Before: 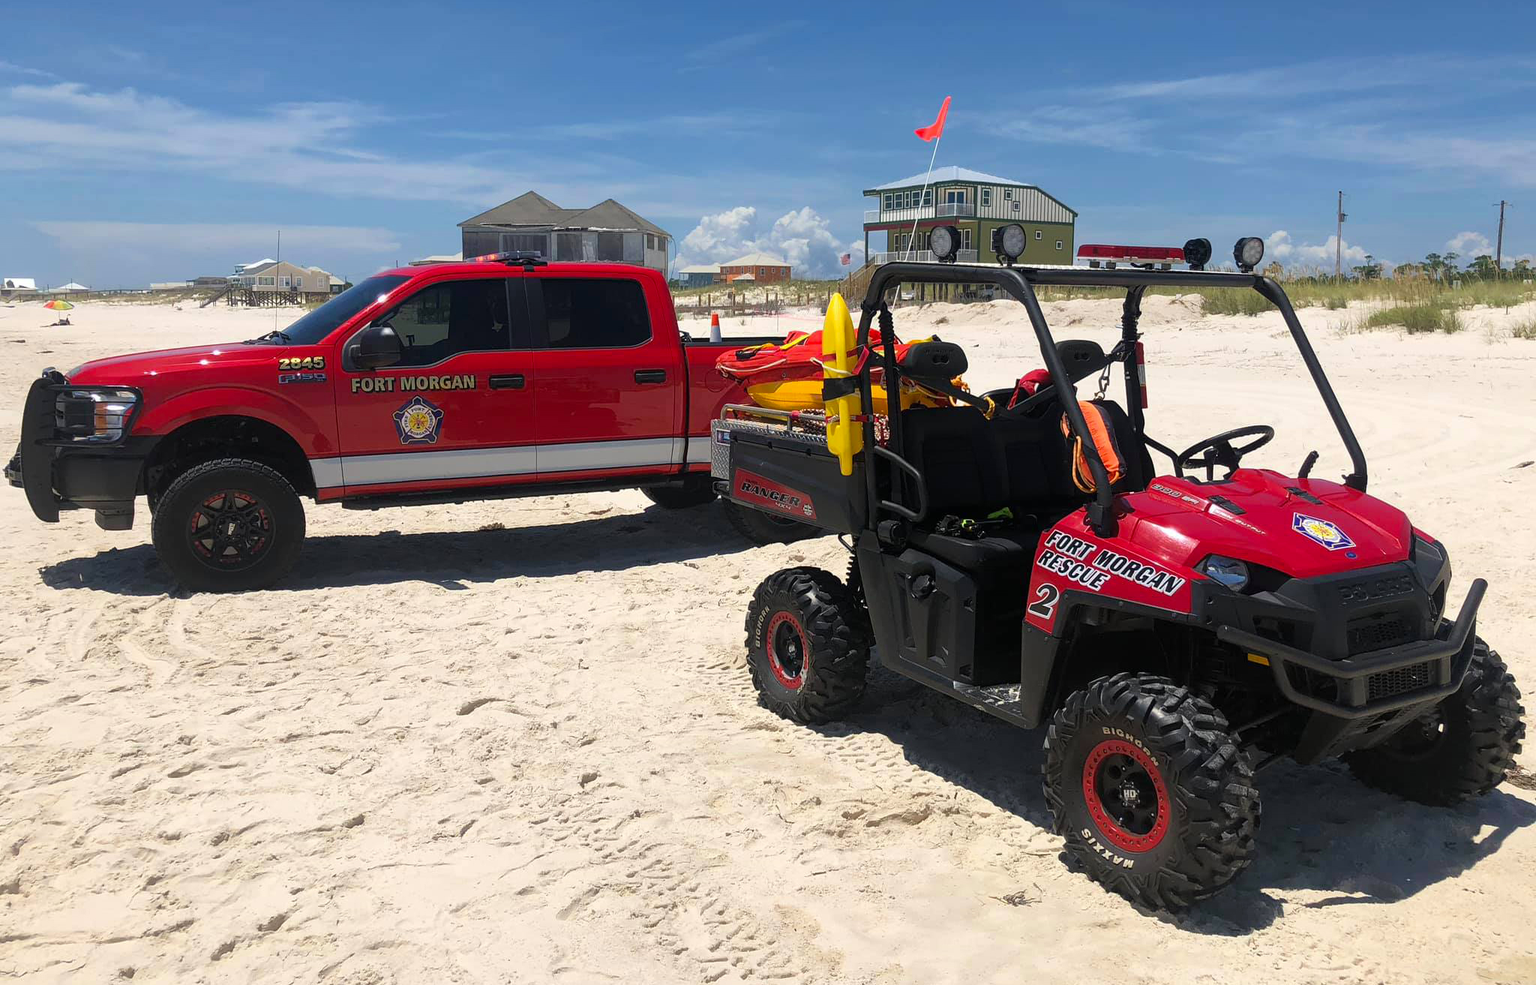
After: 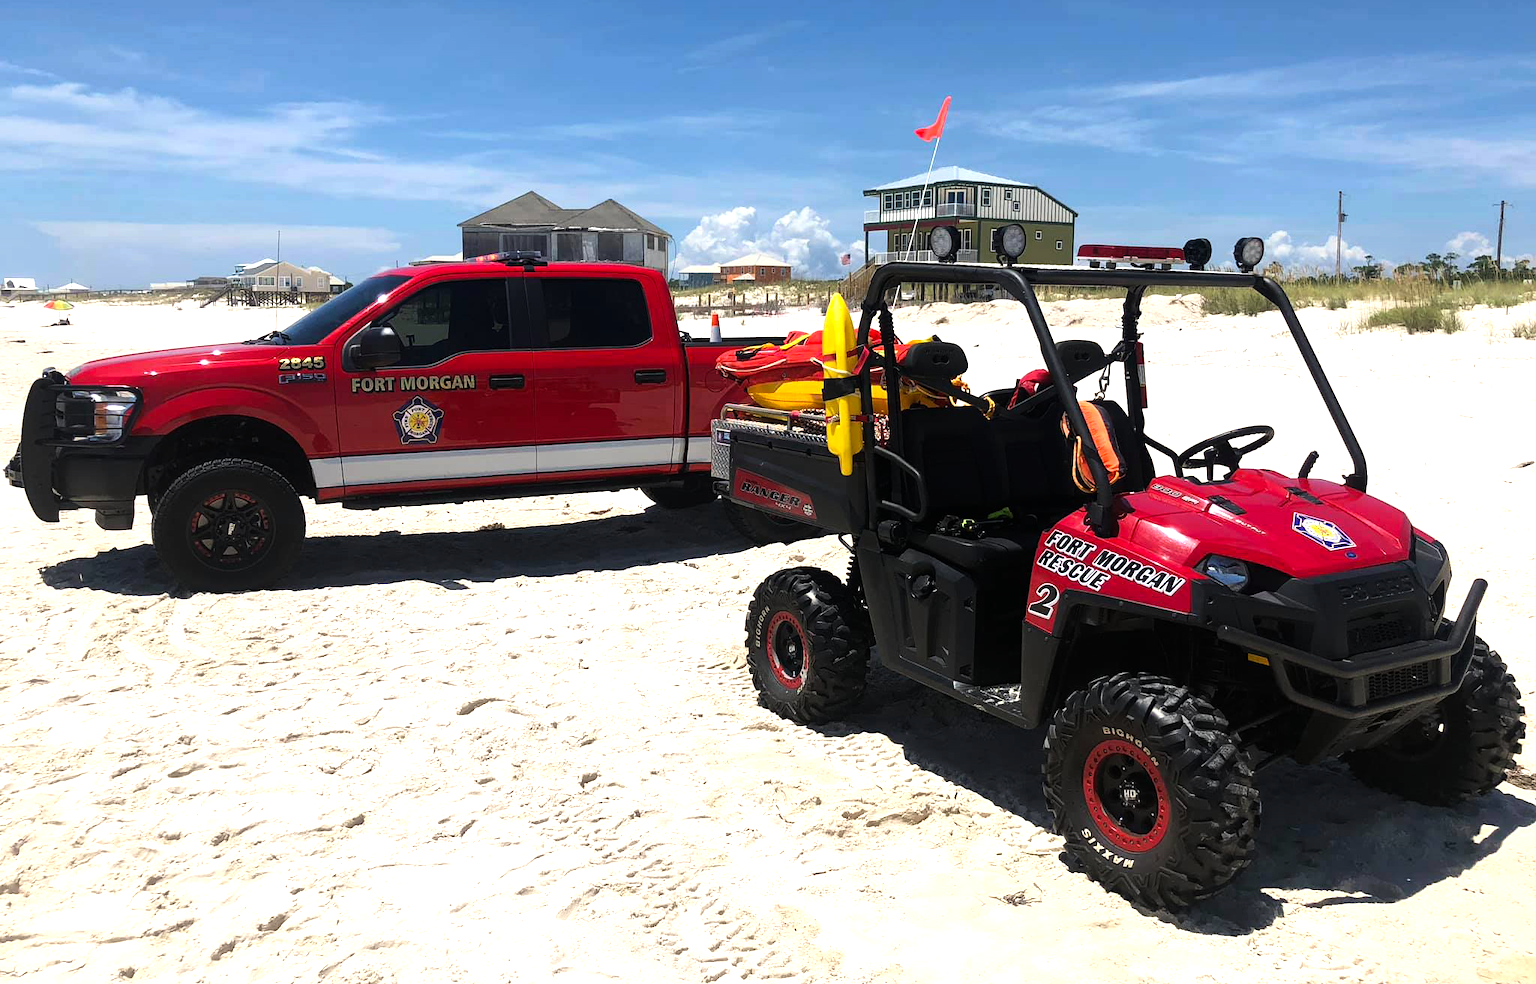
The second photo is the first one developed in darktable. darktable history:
tone equalizer: -8 EV -0.722 EV, -7 EV -0.687 EV, -6 EV -0.601 EV, -5 EV -0.37 EV, -3 EV 0.386 EV, -2 EV 0.6 EV, -1 EV 0.693 EV, +0 EV 0.748 EV, edges refinement/feathering 500, mask exposure compensation -1.57 EV, preserve details no
